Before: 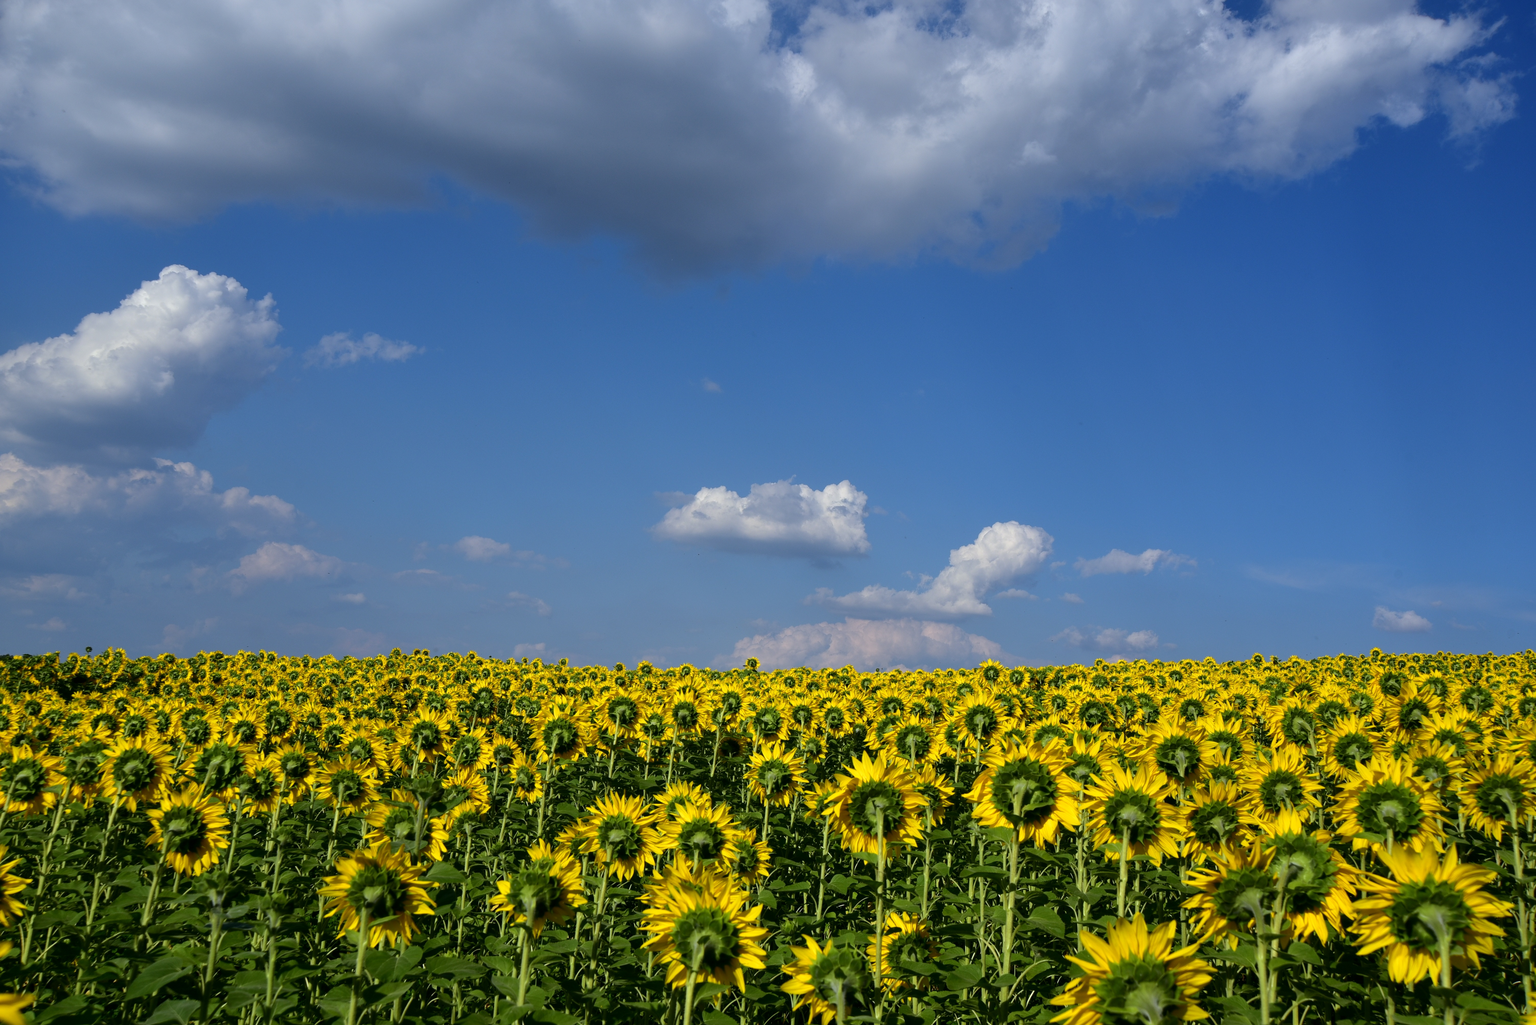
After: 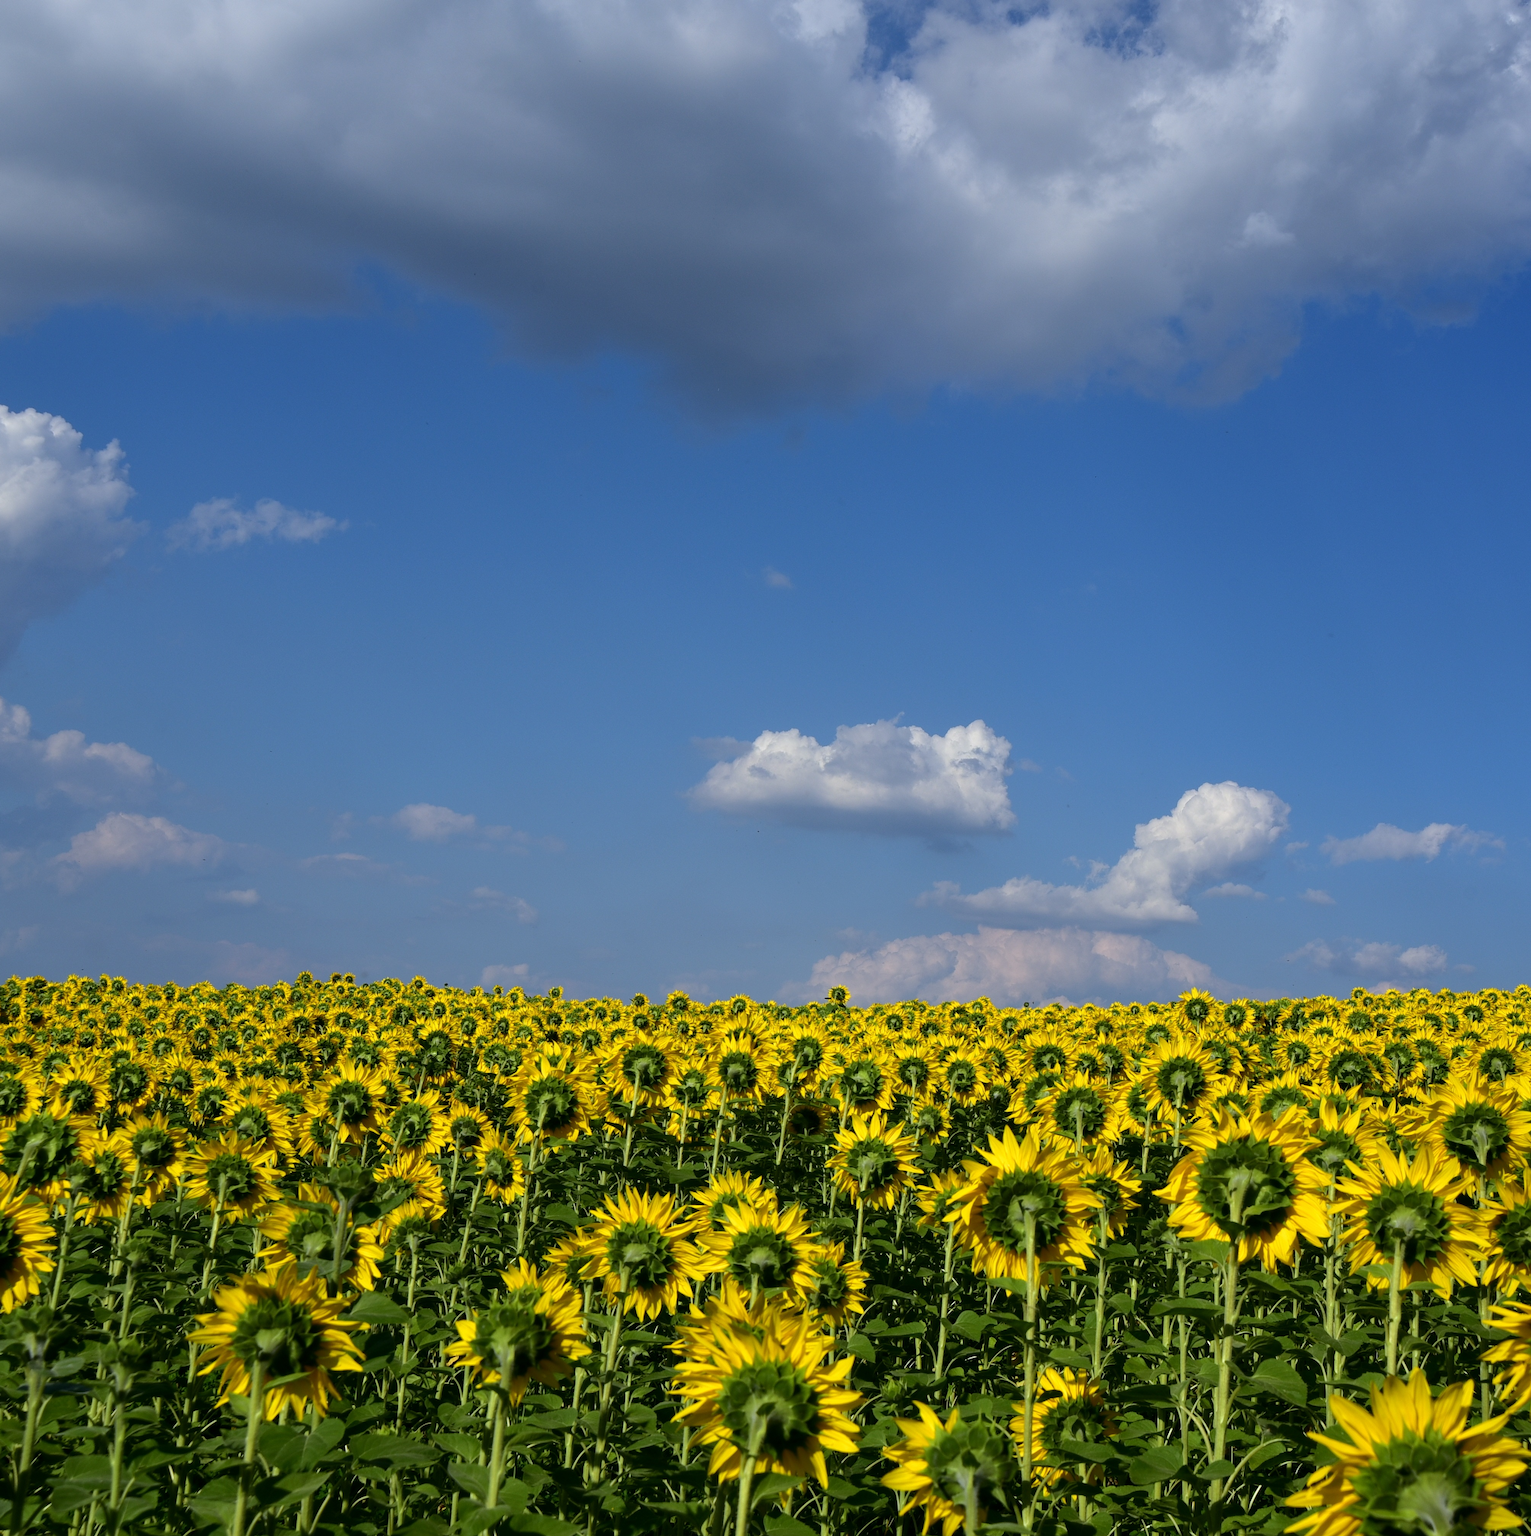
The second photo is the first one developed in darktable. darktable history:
crop and rotate: left 12.56%, right 20.871%
